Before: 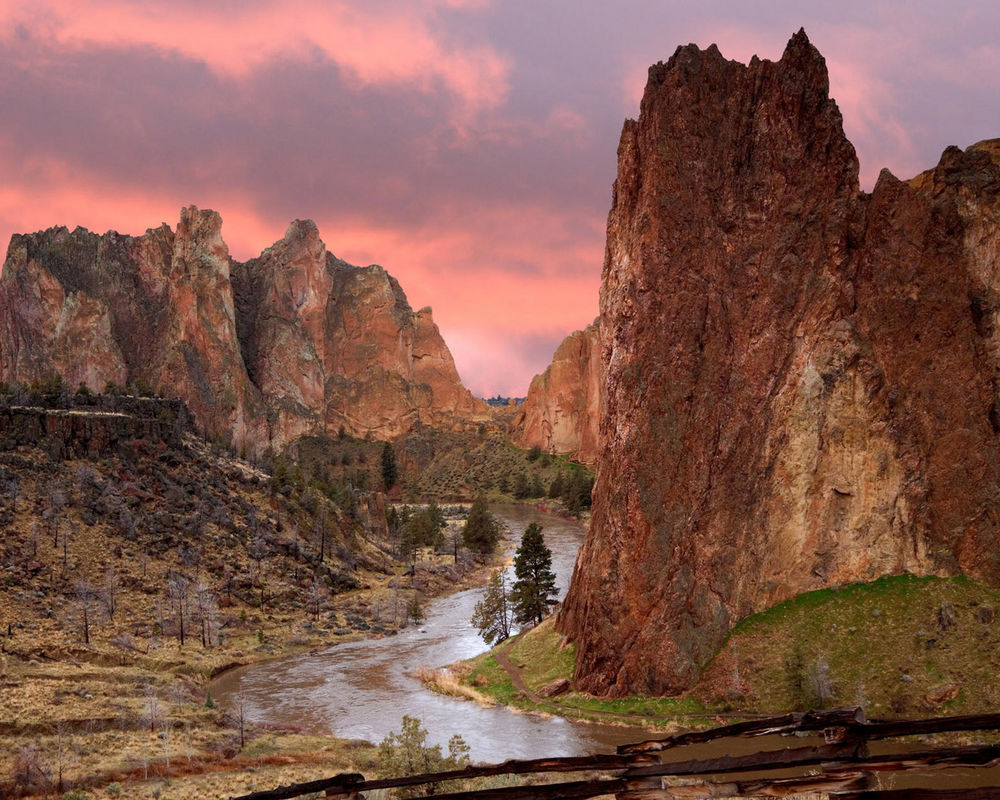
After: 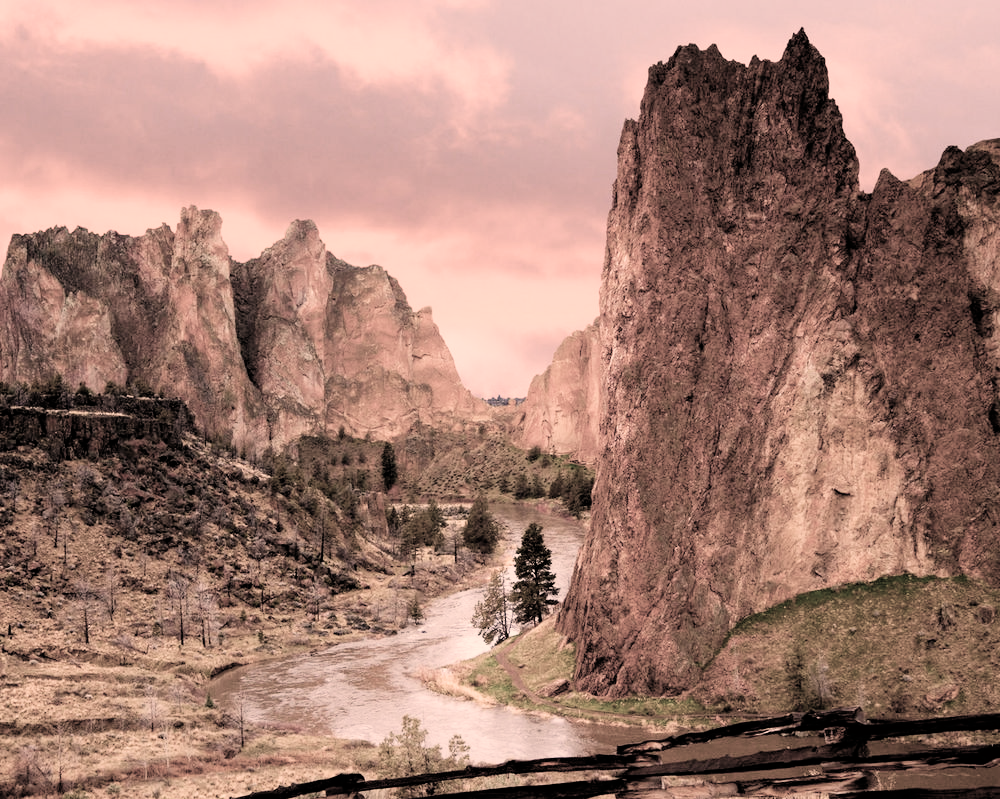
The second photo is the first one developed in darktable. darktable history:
color correction: highlights a* 11.6, highlights b* 12.24
contrast equalizer: octaves 7, y [[0.5 ×4, 0.467, 0.376], [0.5 ×6], [0.5 ×6], [0 ×6], [0 ×6]], mix 0.154
exposure: black level correction -0.001, exposure 0.901 EV, compensate exposure bias true, compensate highlight preservation false
filmic rgb: black relative exposure -5.09 EV, white relative exposure 3.97 EV, threshold 5.96 EV, hardness 2.9, contrast 1.3, highlights saturation mix -29.79%, color science v4 (2020), enable highlight reconstruction true
crop: bottom 0.068%
color balance rgb: power › luminance 0.849%, power › chroma 0.42%, power › hue 32.45°, perceptual saturation grading › global saturation 20%, perceptual saturation grading › highlights -25.169%, perceptual saturation grading › shadows 49.748%
